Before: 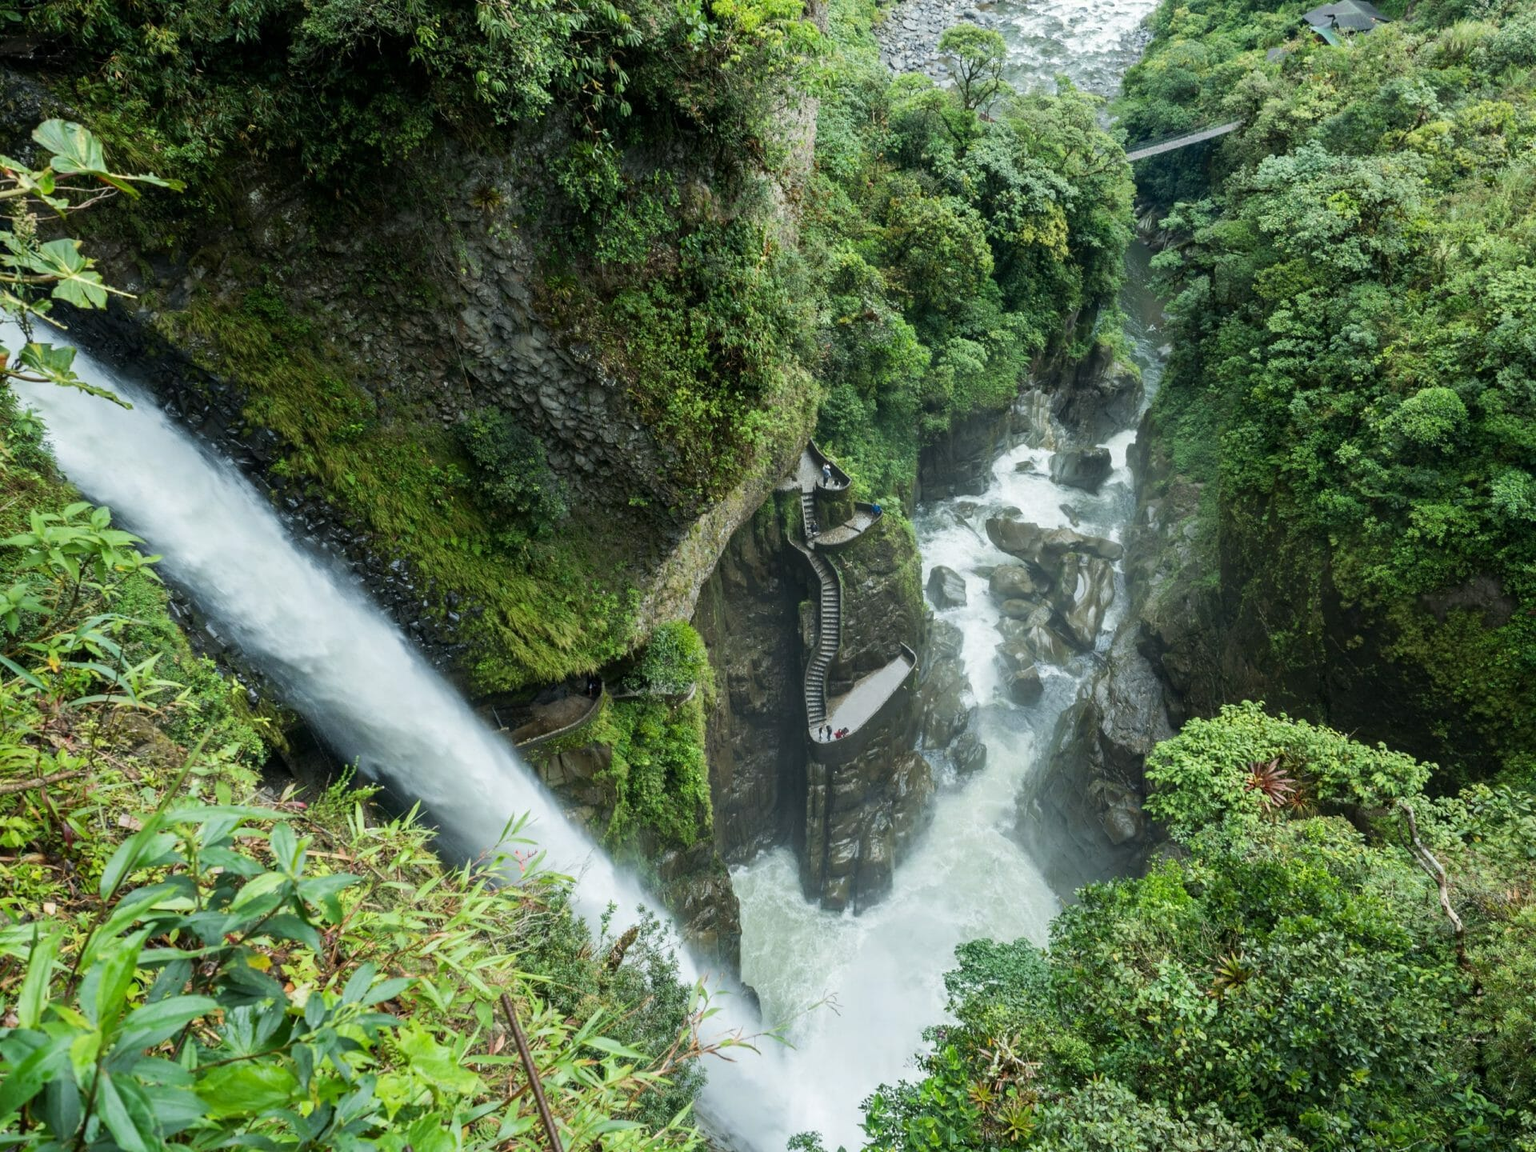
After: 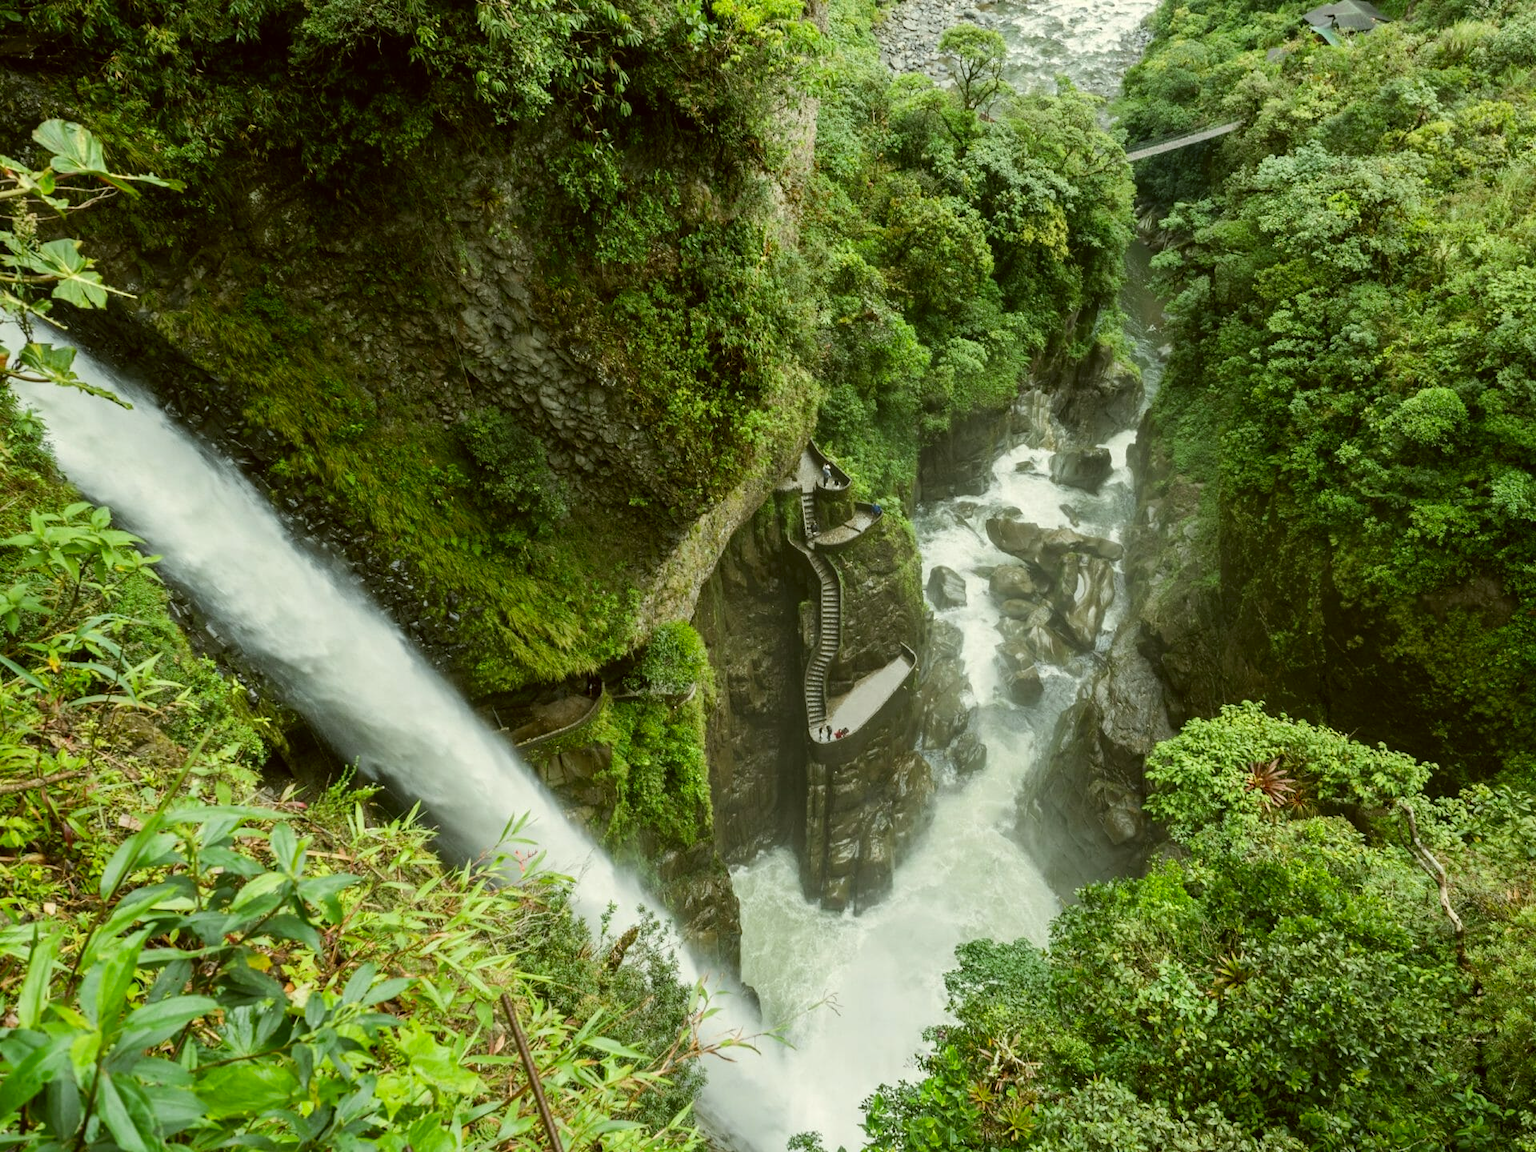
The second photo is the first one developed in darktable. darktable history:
white balance: red 1, blue 1
color correction: highlights a* -1.43, highlights b* 10.12, shadows a* 0.395, shadows b* 19.35
